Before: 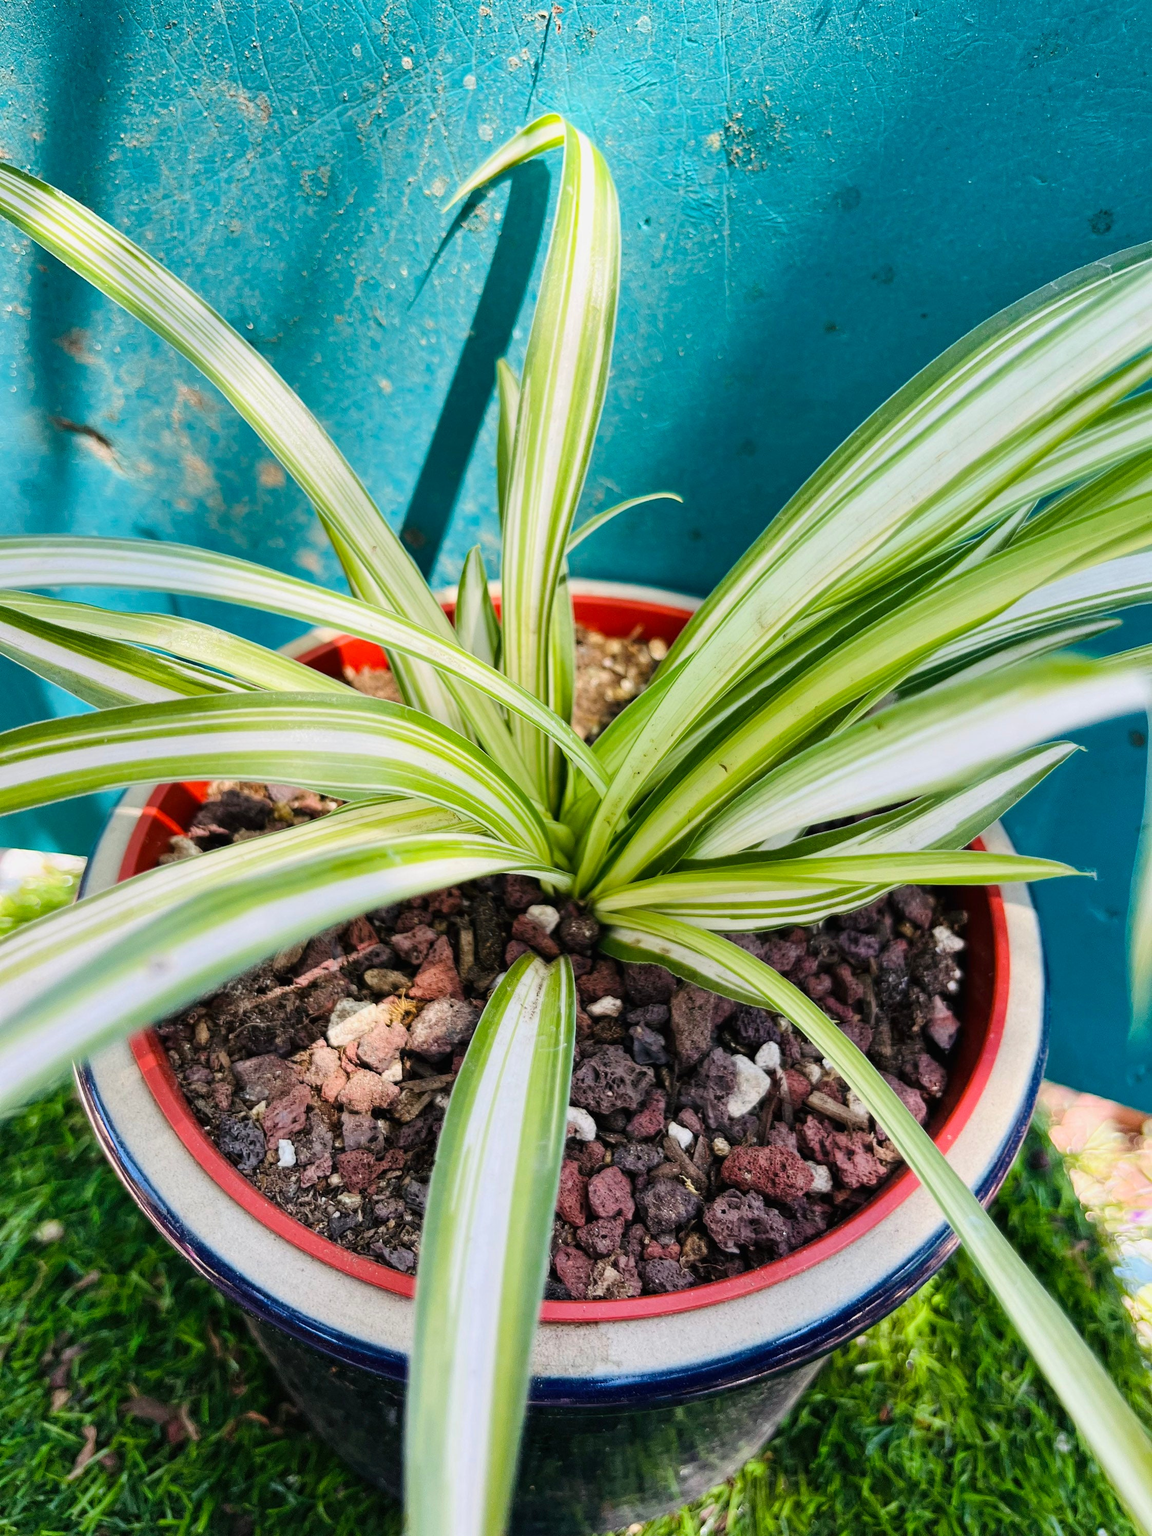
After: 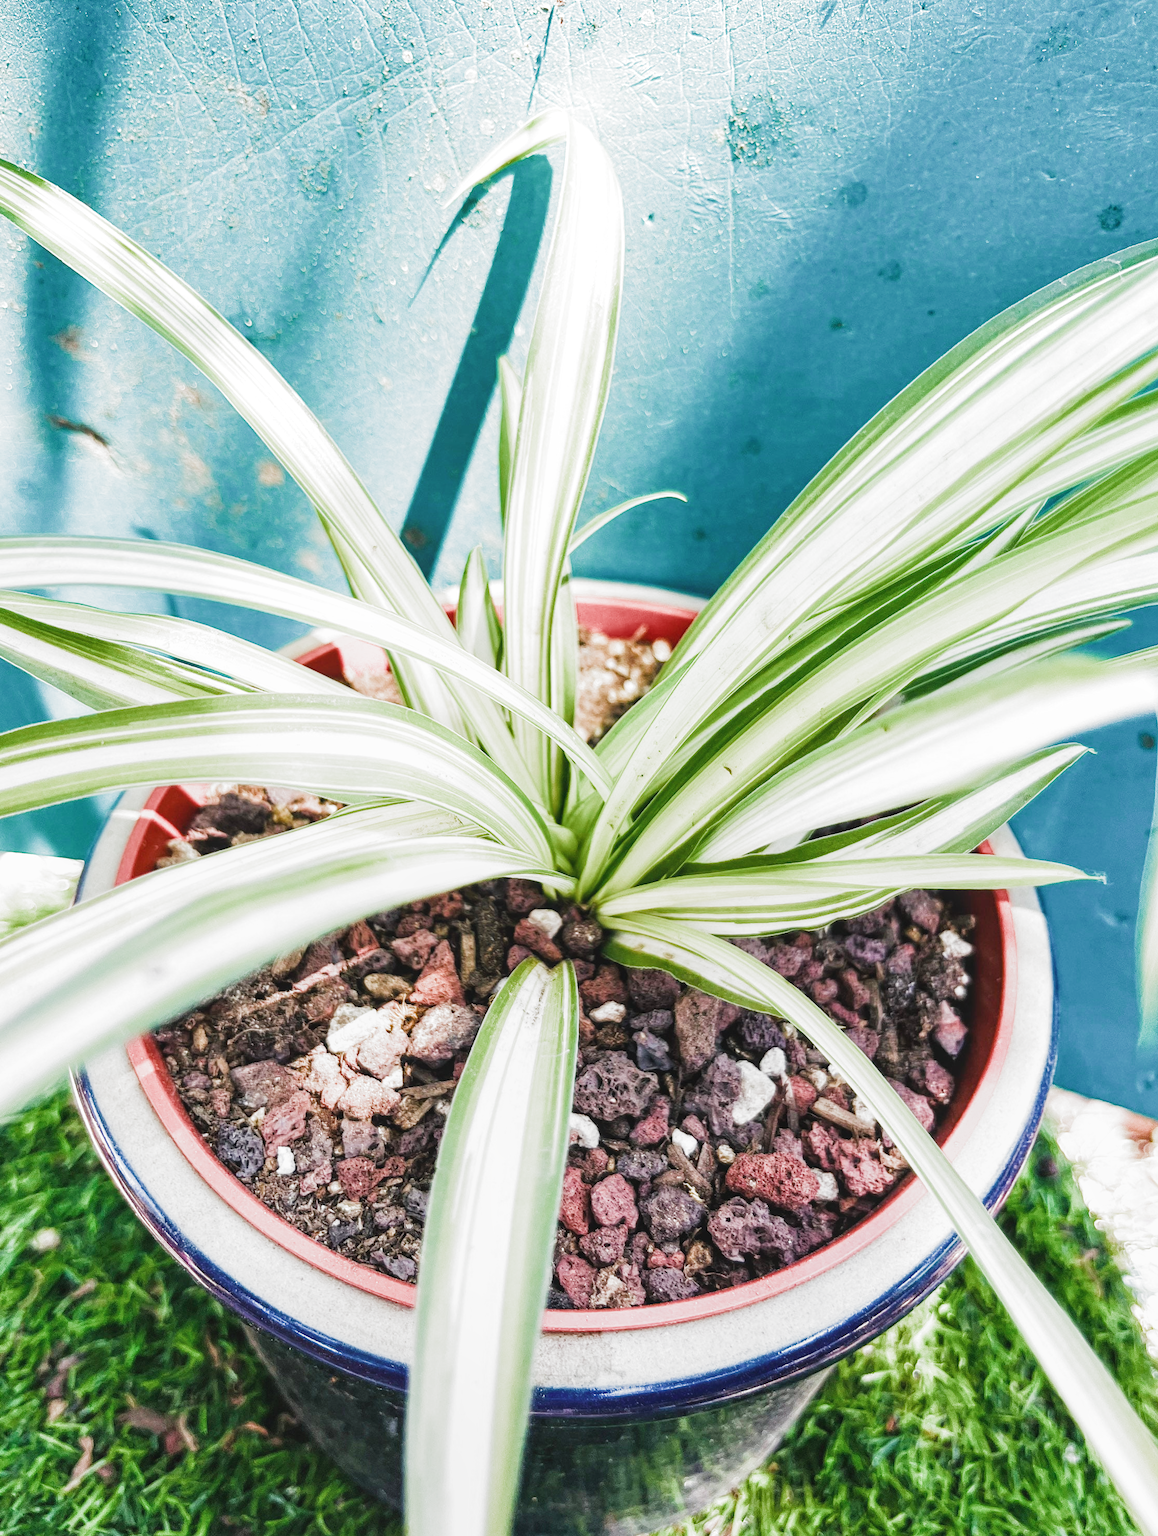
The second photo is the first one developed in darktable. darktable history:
exposure: black level correction 0, exposure 1.18 EV, compensate highlight preservation false
crop: left 0.439%, top 0.493%, right 0.243%, bottom 0.739%
filmic rgb: black relative exposure -11.38 EV, white relative exposure 3.23 EV, hardness 6.79, color science v5 (2021), contrast in shadows safe, contrast in highlights safe
local contrast: detail 110%
